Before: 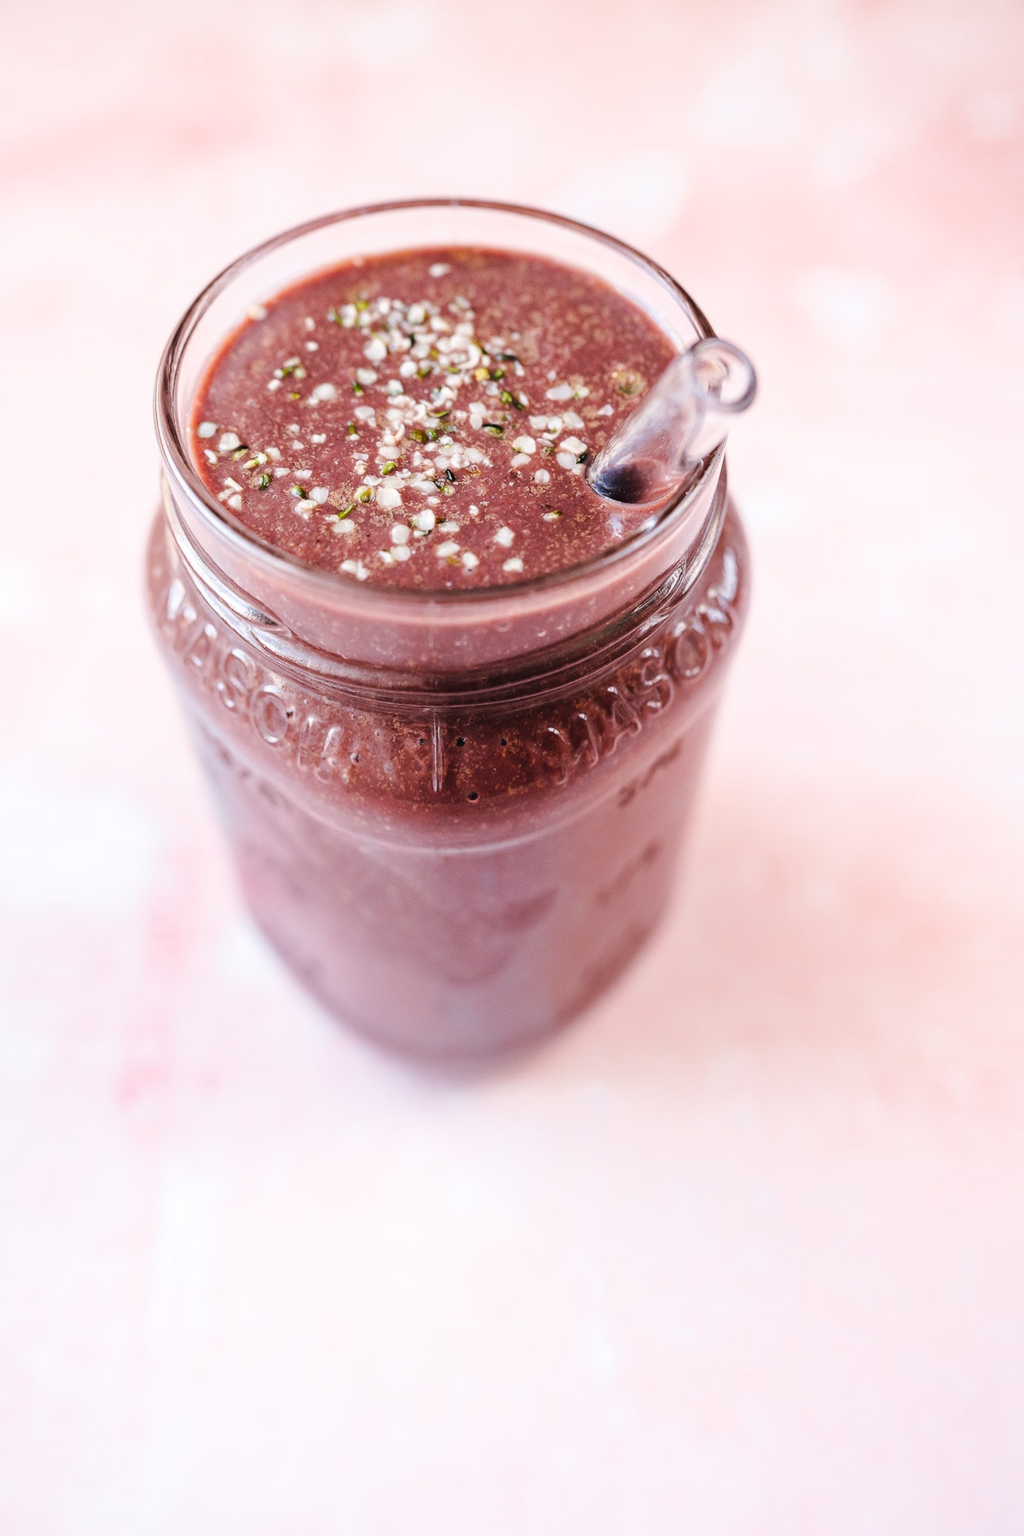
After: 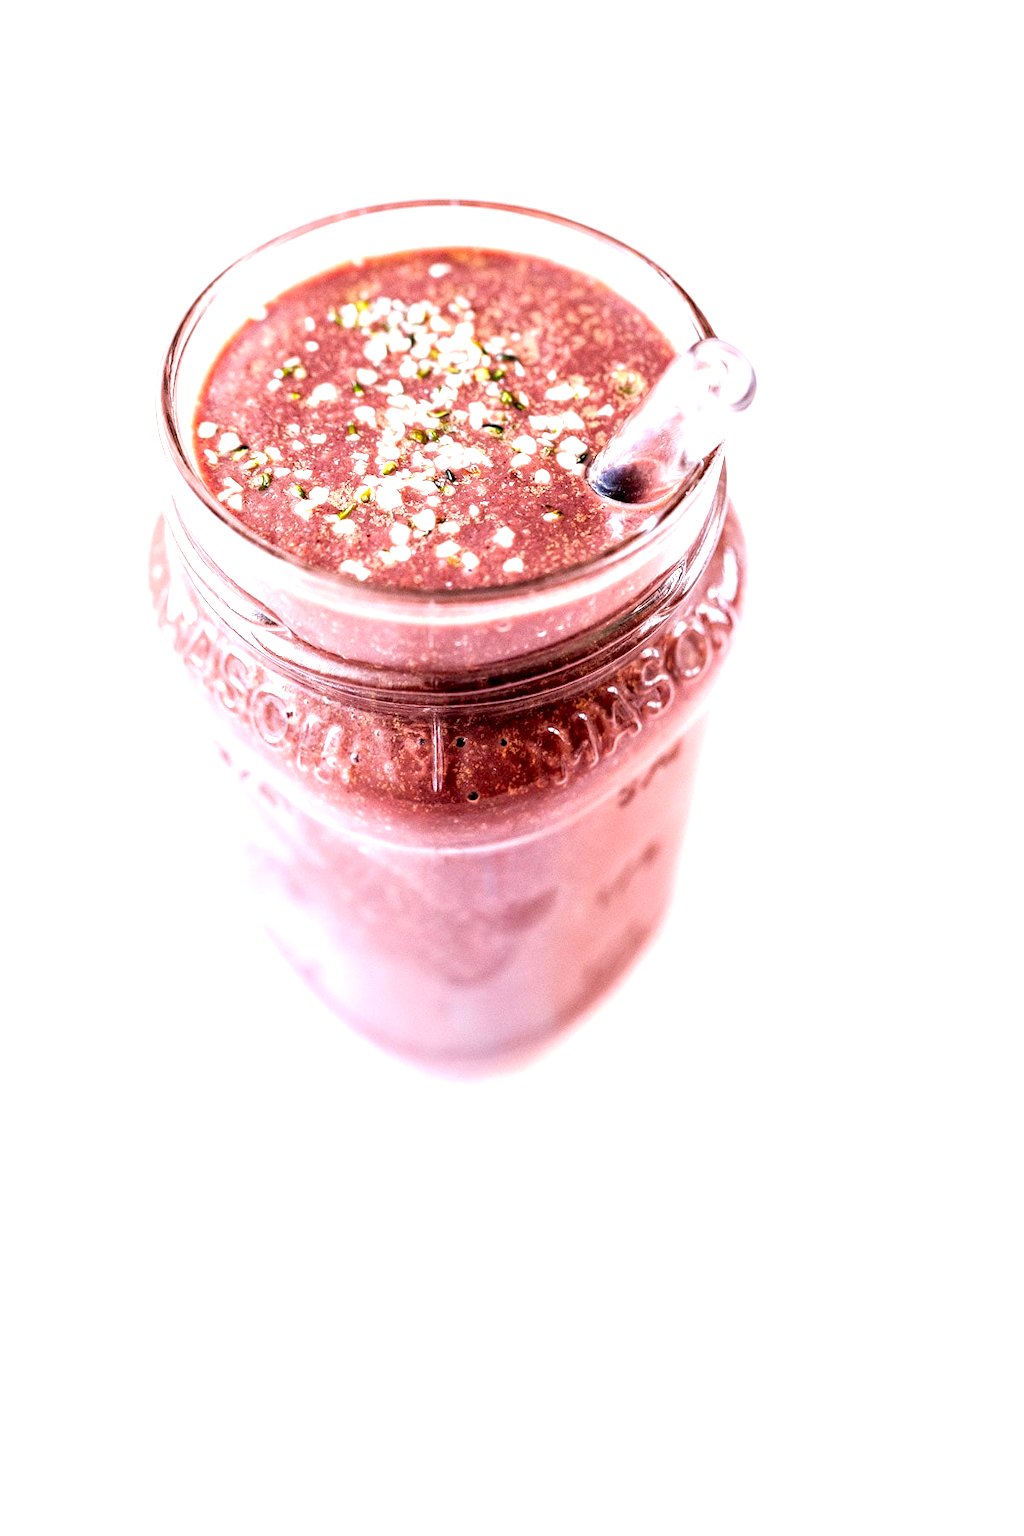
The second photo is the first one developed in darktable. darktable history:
local contrast: detail 130%
exposure: black level correction 0.011, exposure 1.084 EV, compensate exposure bias true, compensate highlight preservation false
